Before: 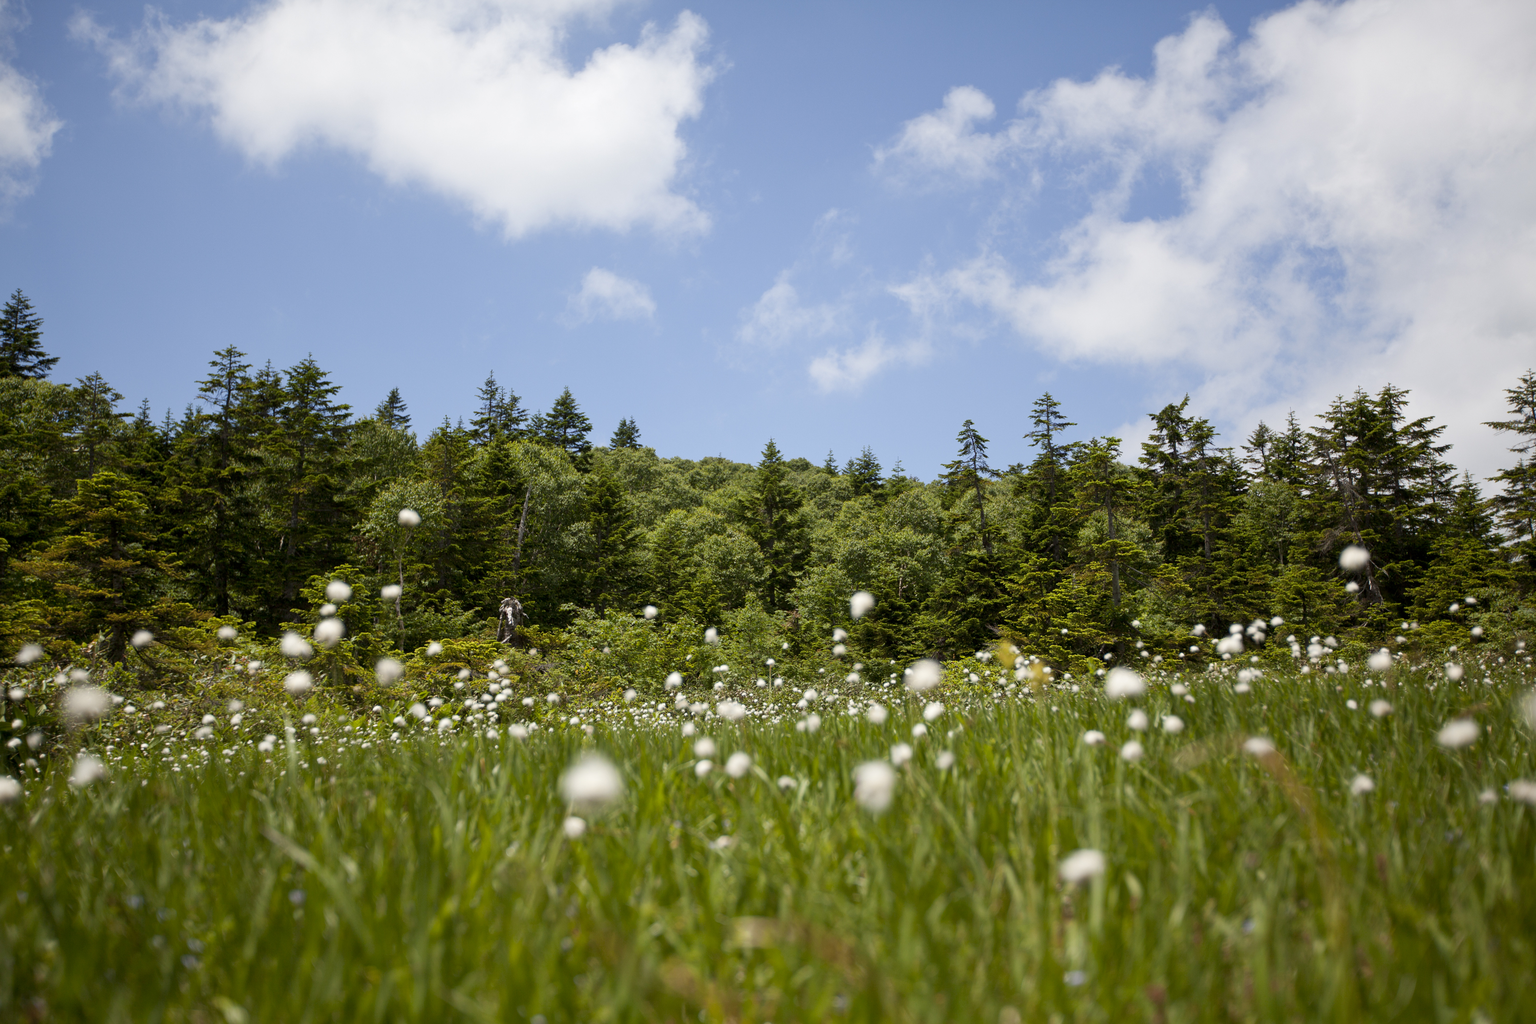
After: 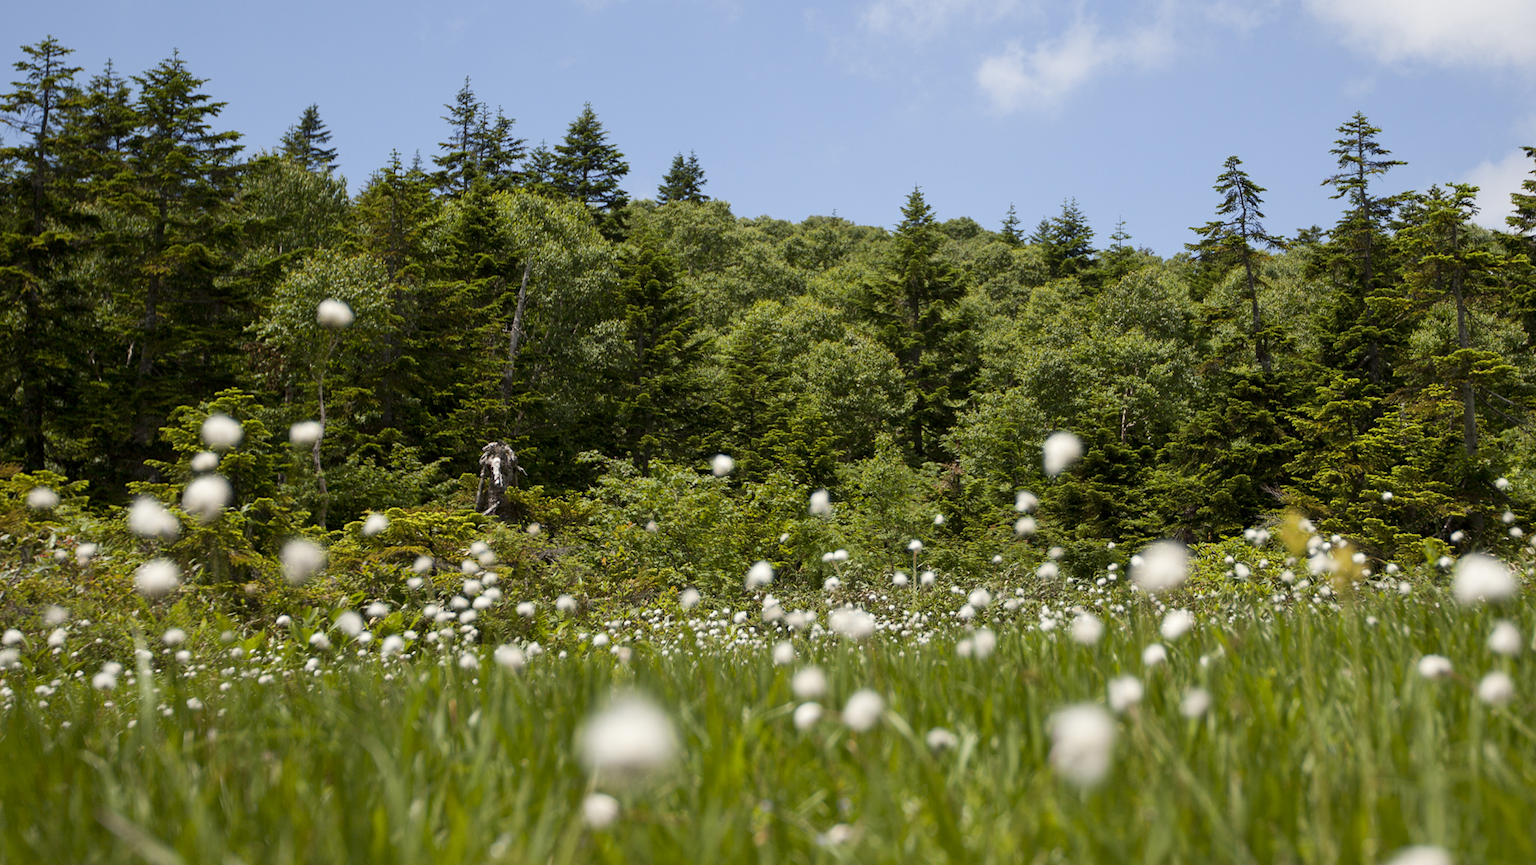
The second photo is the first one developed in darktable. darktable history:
crop: left 13.078%, top 31.525%, right 24.639%, bottom 15.792%
